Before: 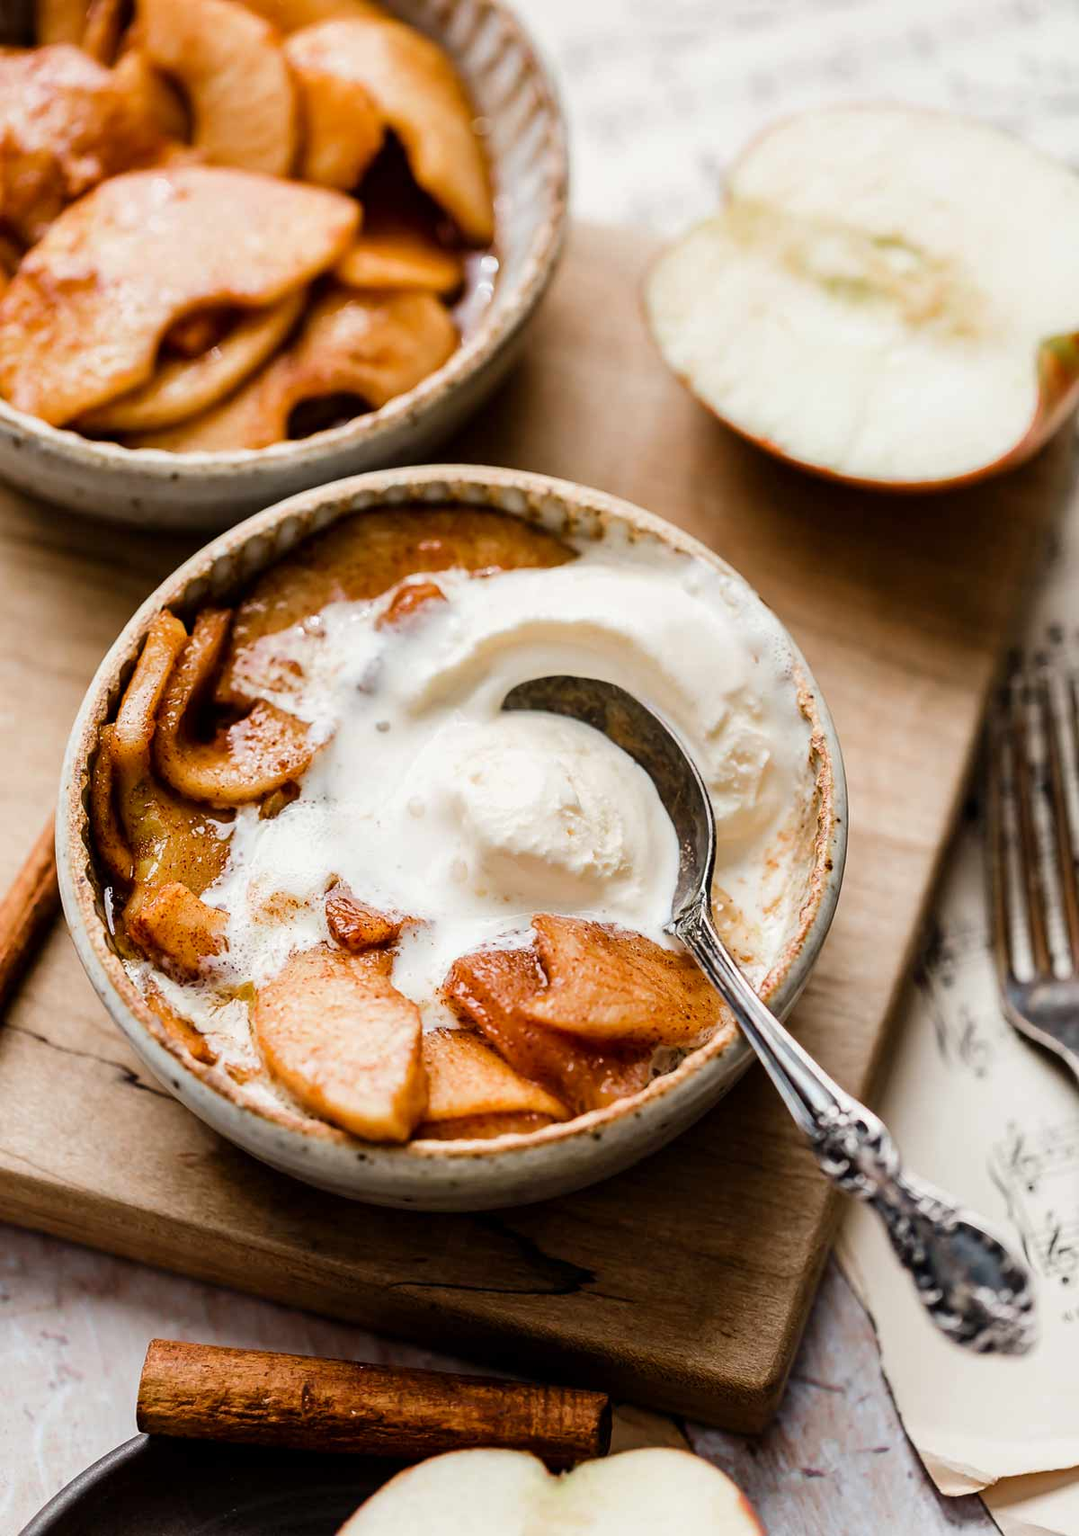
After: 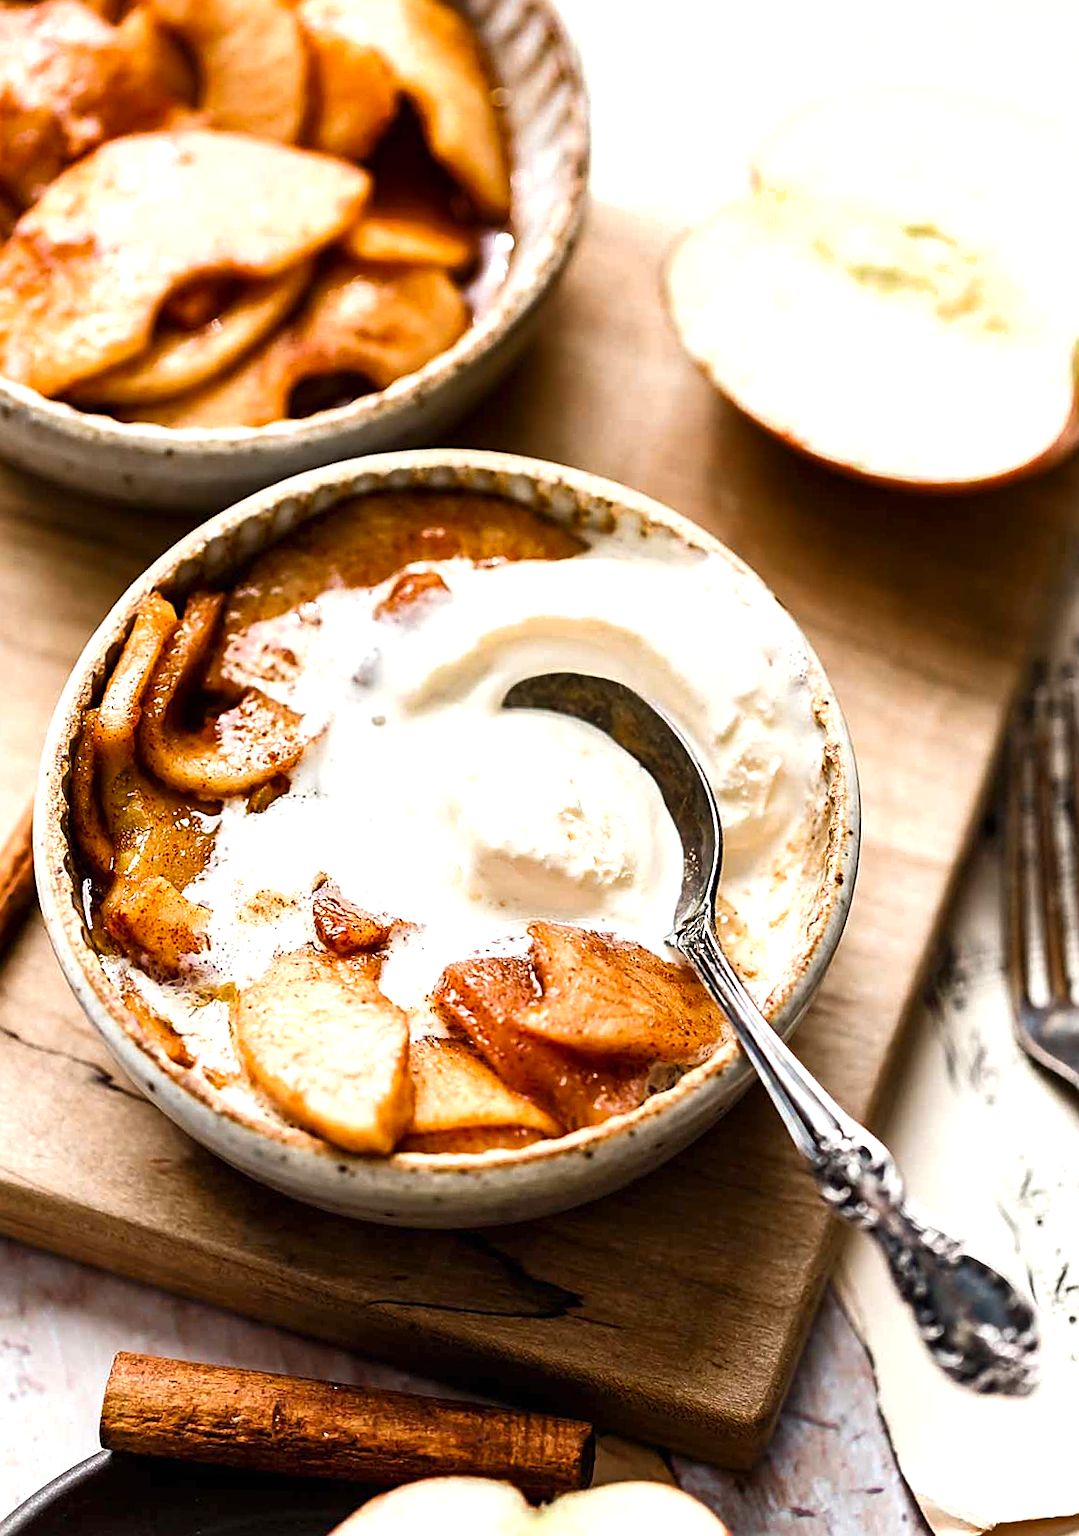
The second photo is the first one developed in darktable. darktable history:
crop and rotate: angle -1.76°
sharpen: on, module defaults
shadows and highlights: radius 336.75, shadows 28.23, soften with gaussian
exposure: black level correction 0, exposure 0.696 EV, compensate exposure bias true, compensate highlight preservation false
